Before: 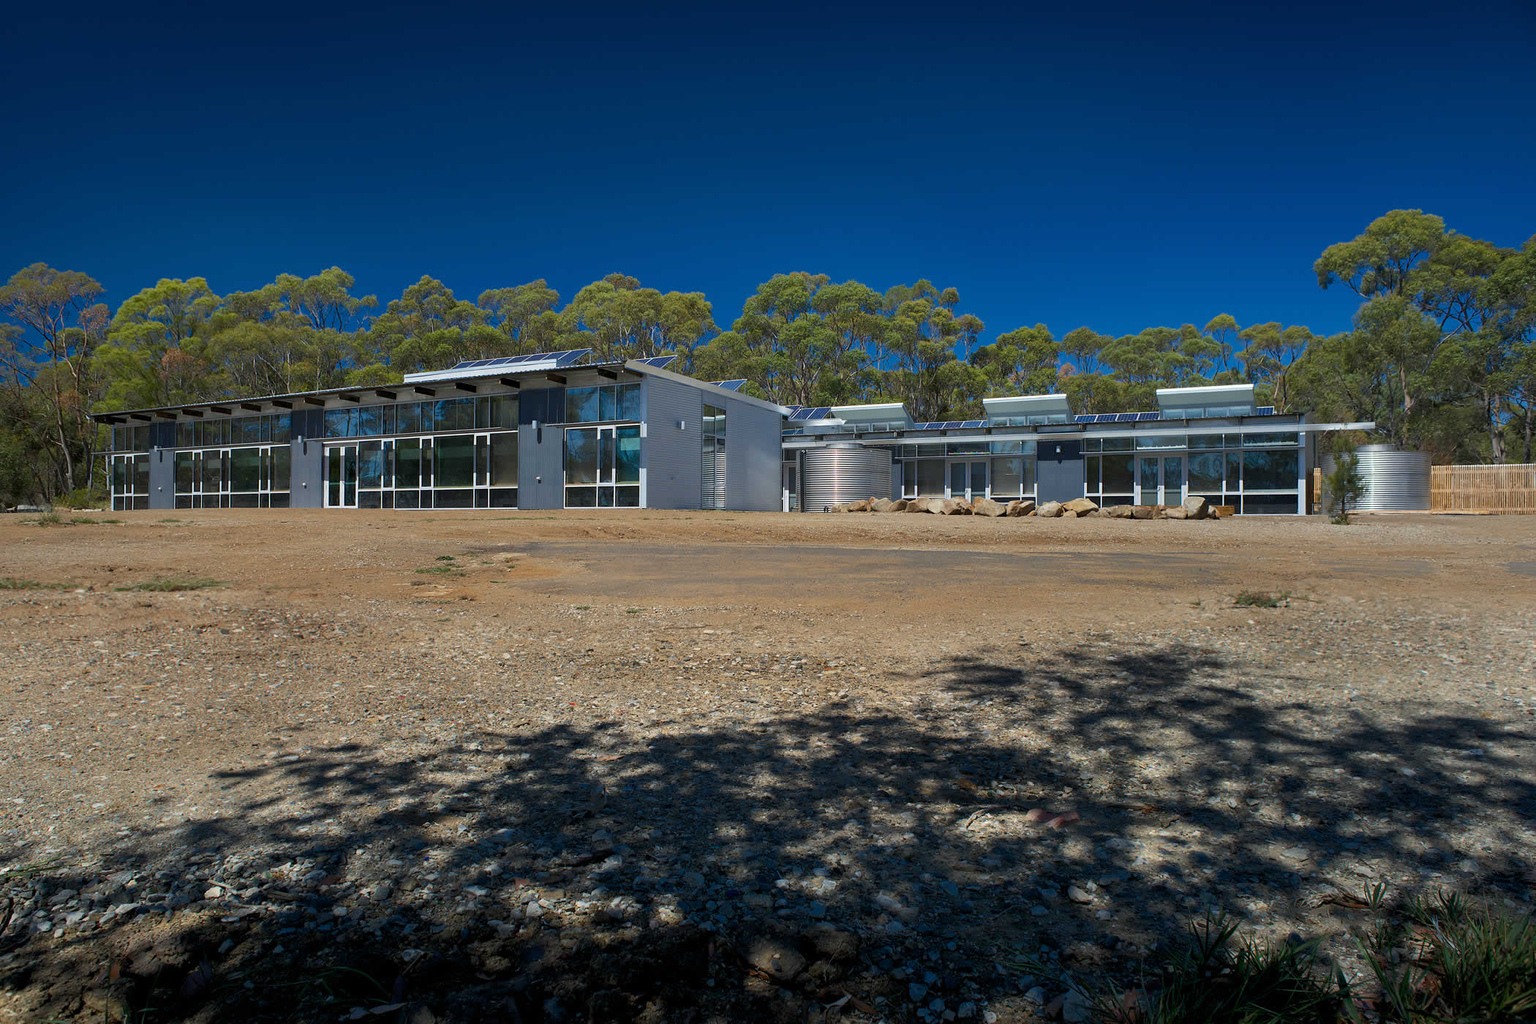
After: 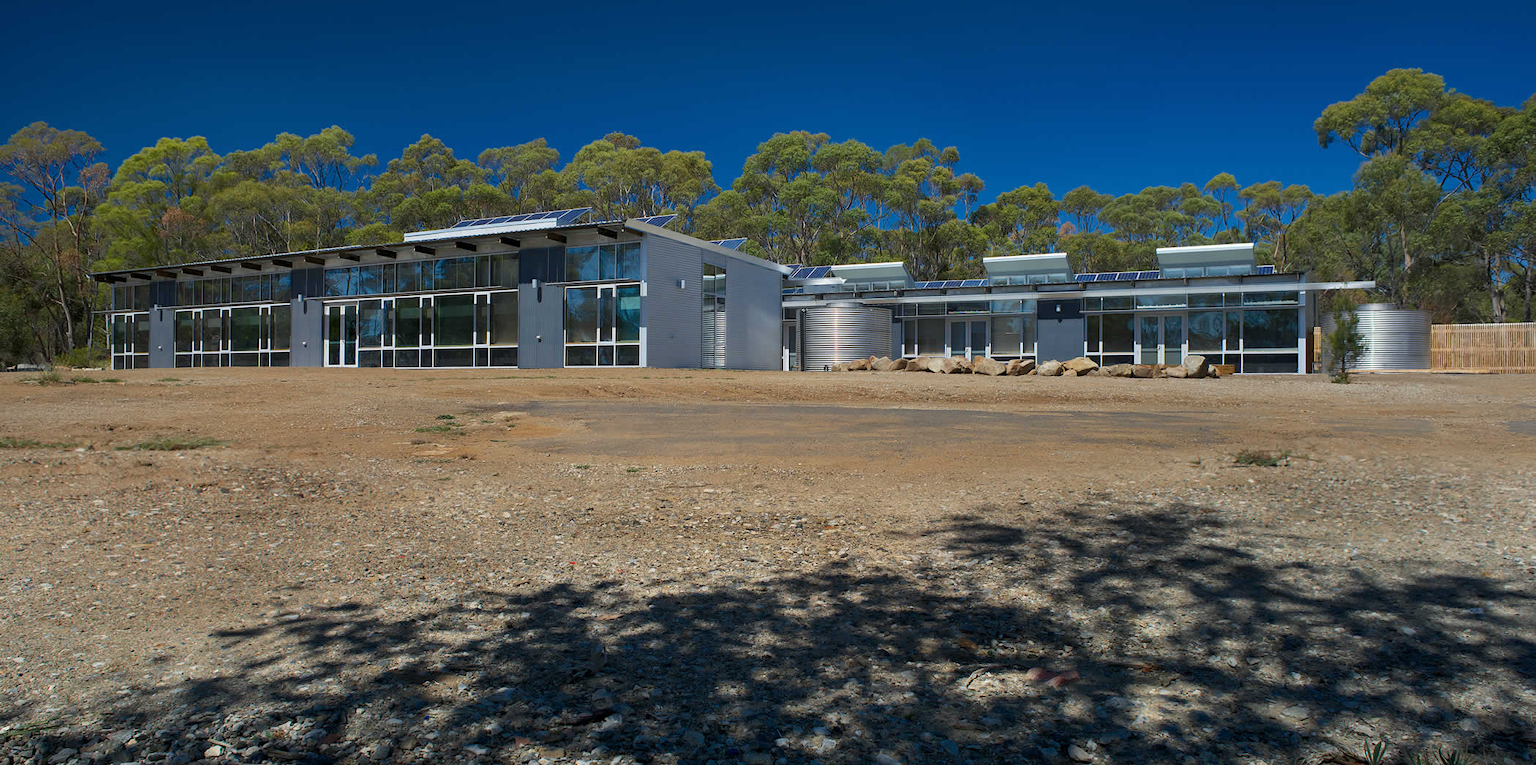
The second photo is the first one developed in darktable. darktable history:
crop: top 13.848%, bottom 11.33%
